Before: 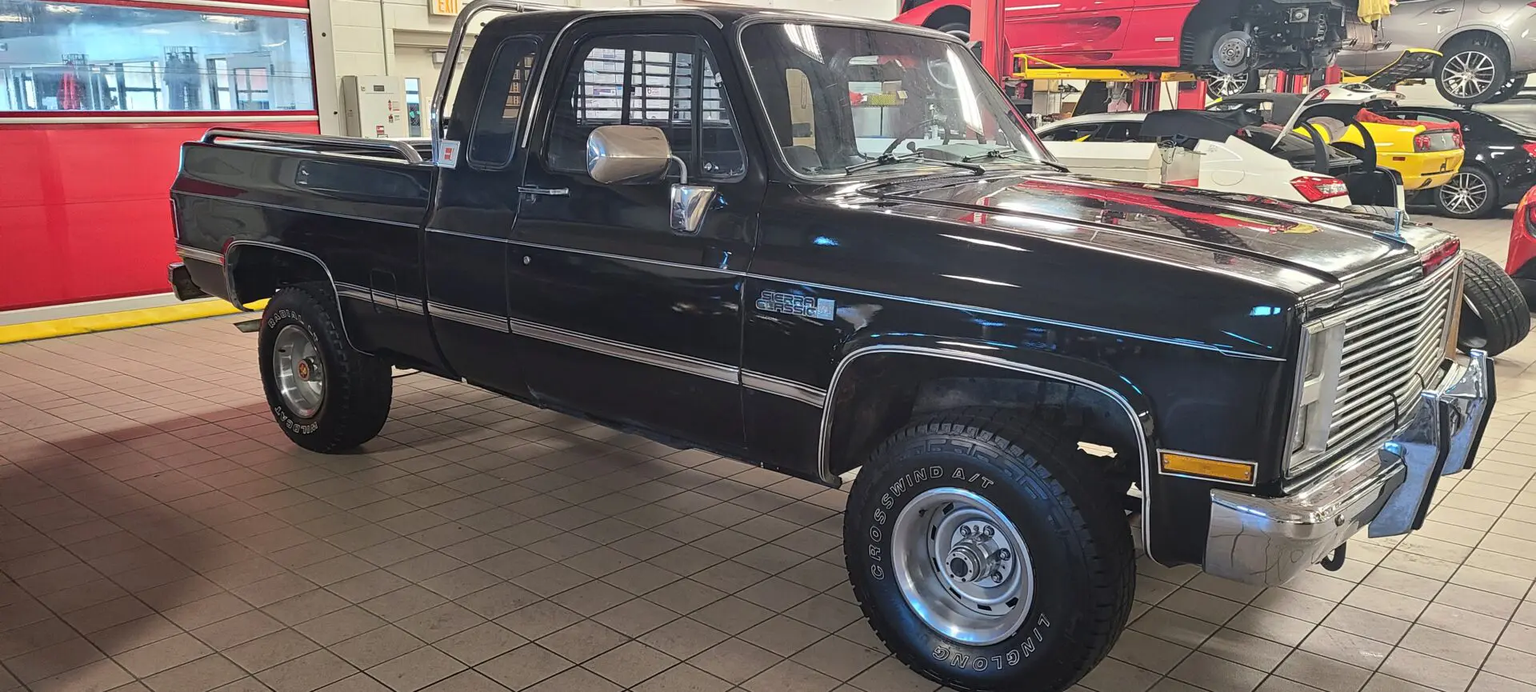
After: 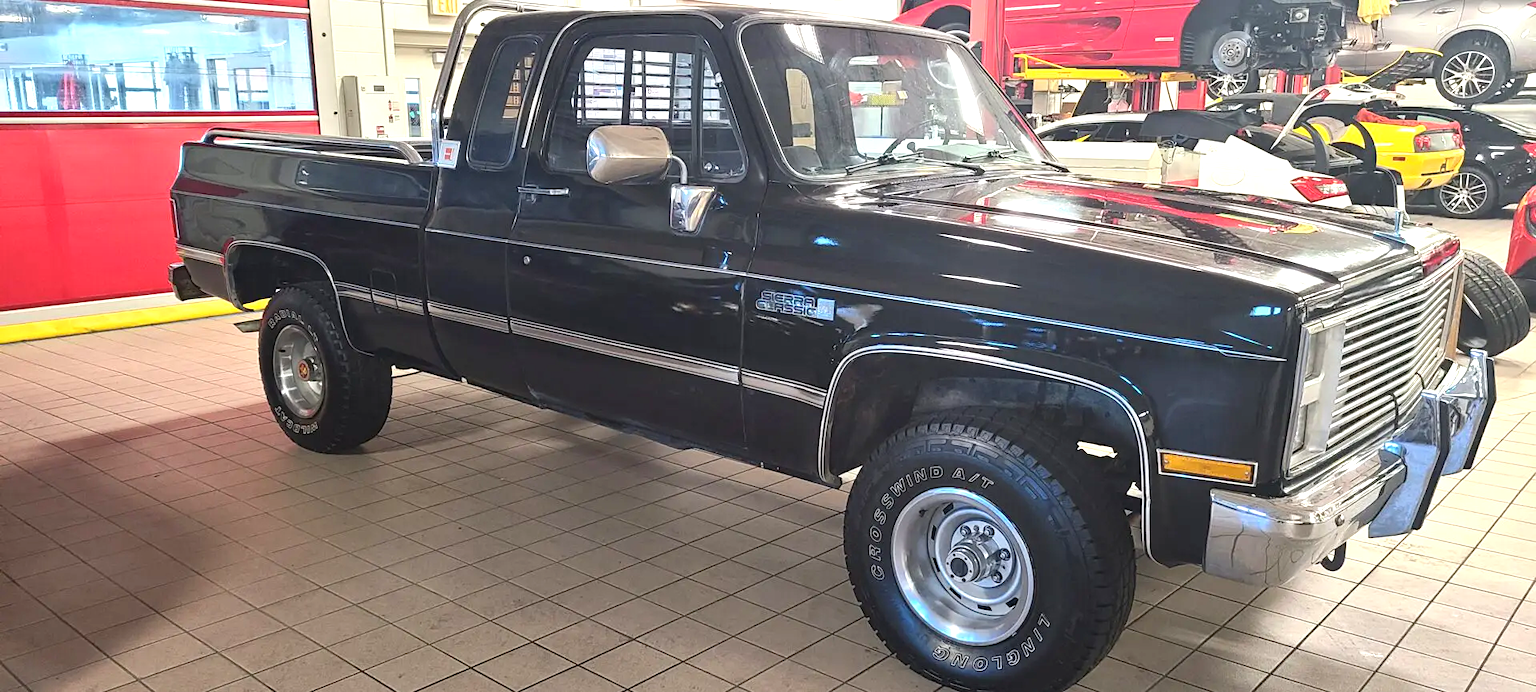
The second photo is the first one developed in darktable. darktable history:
tone equalizer: on, module defaults
exposure: exposure 0.785 EV, compensate highlight preservation false
